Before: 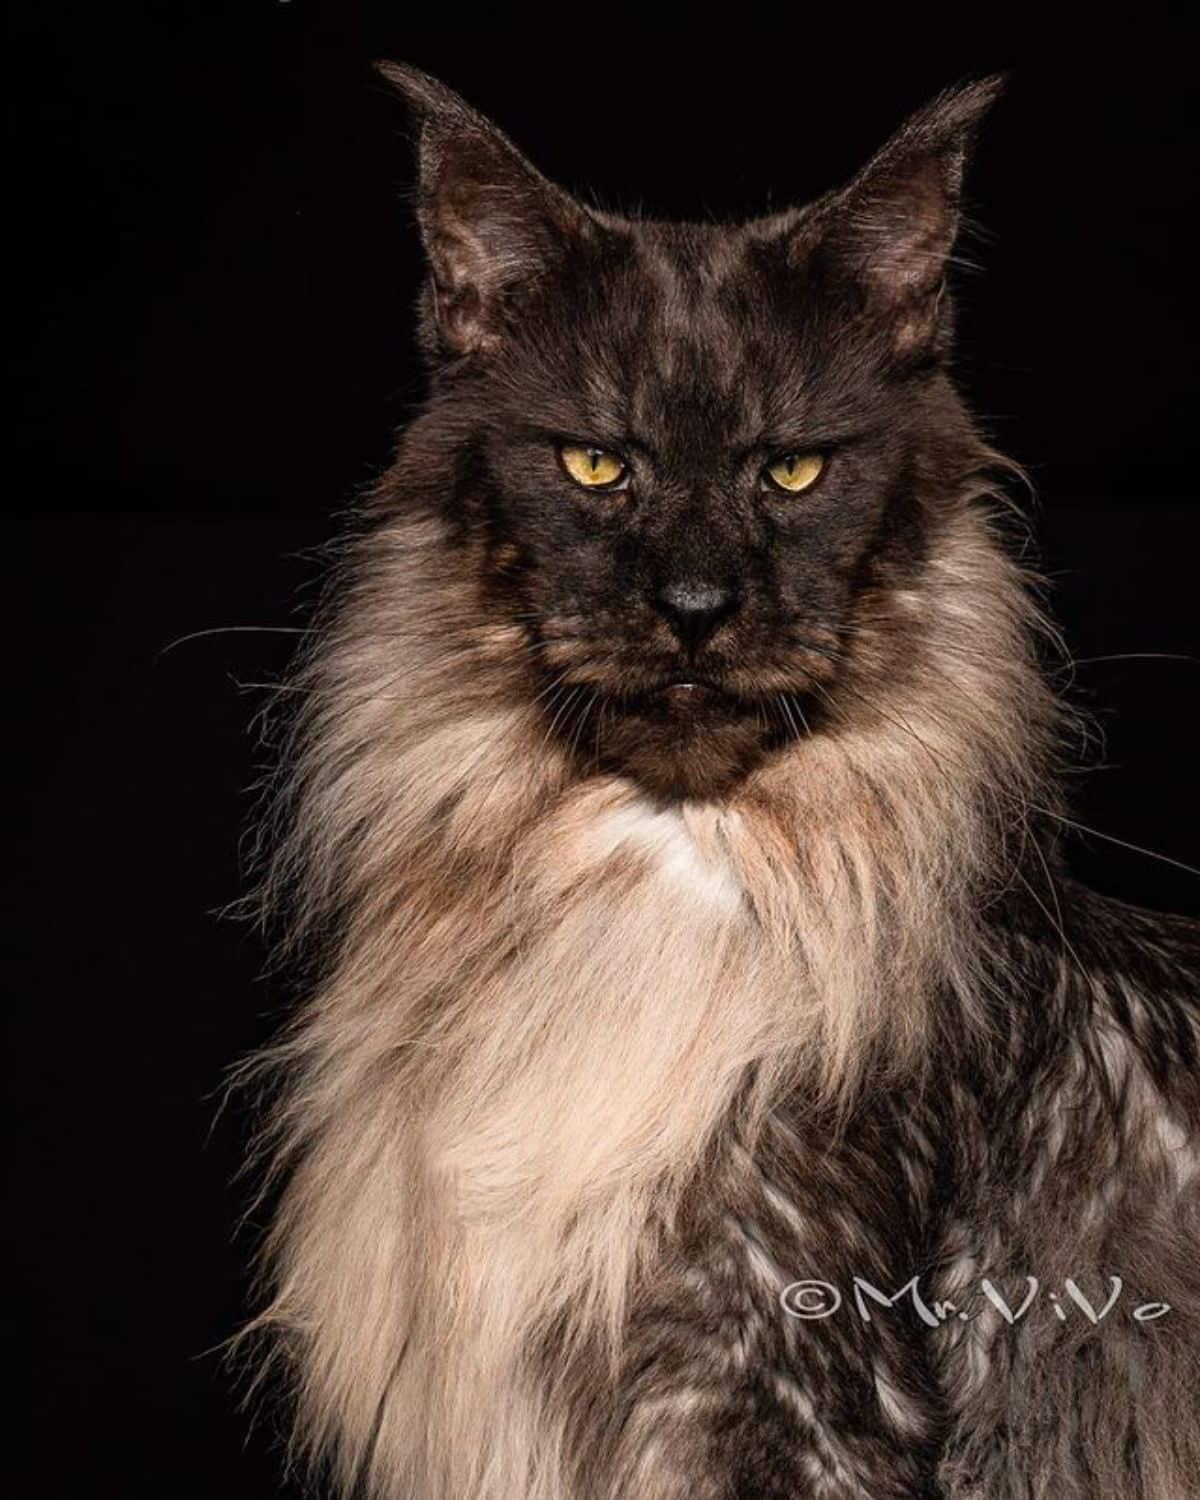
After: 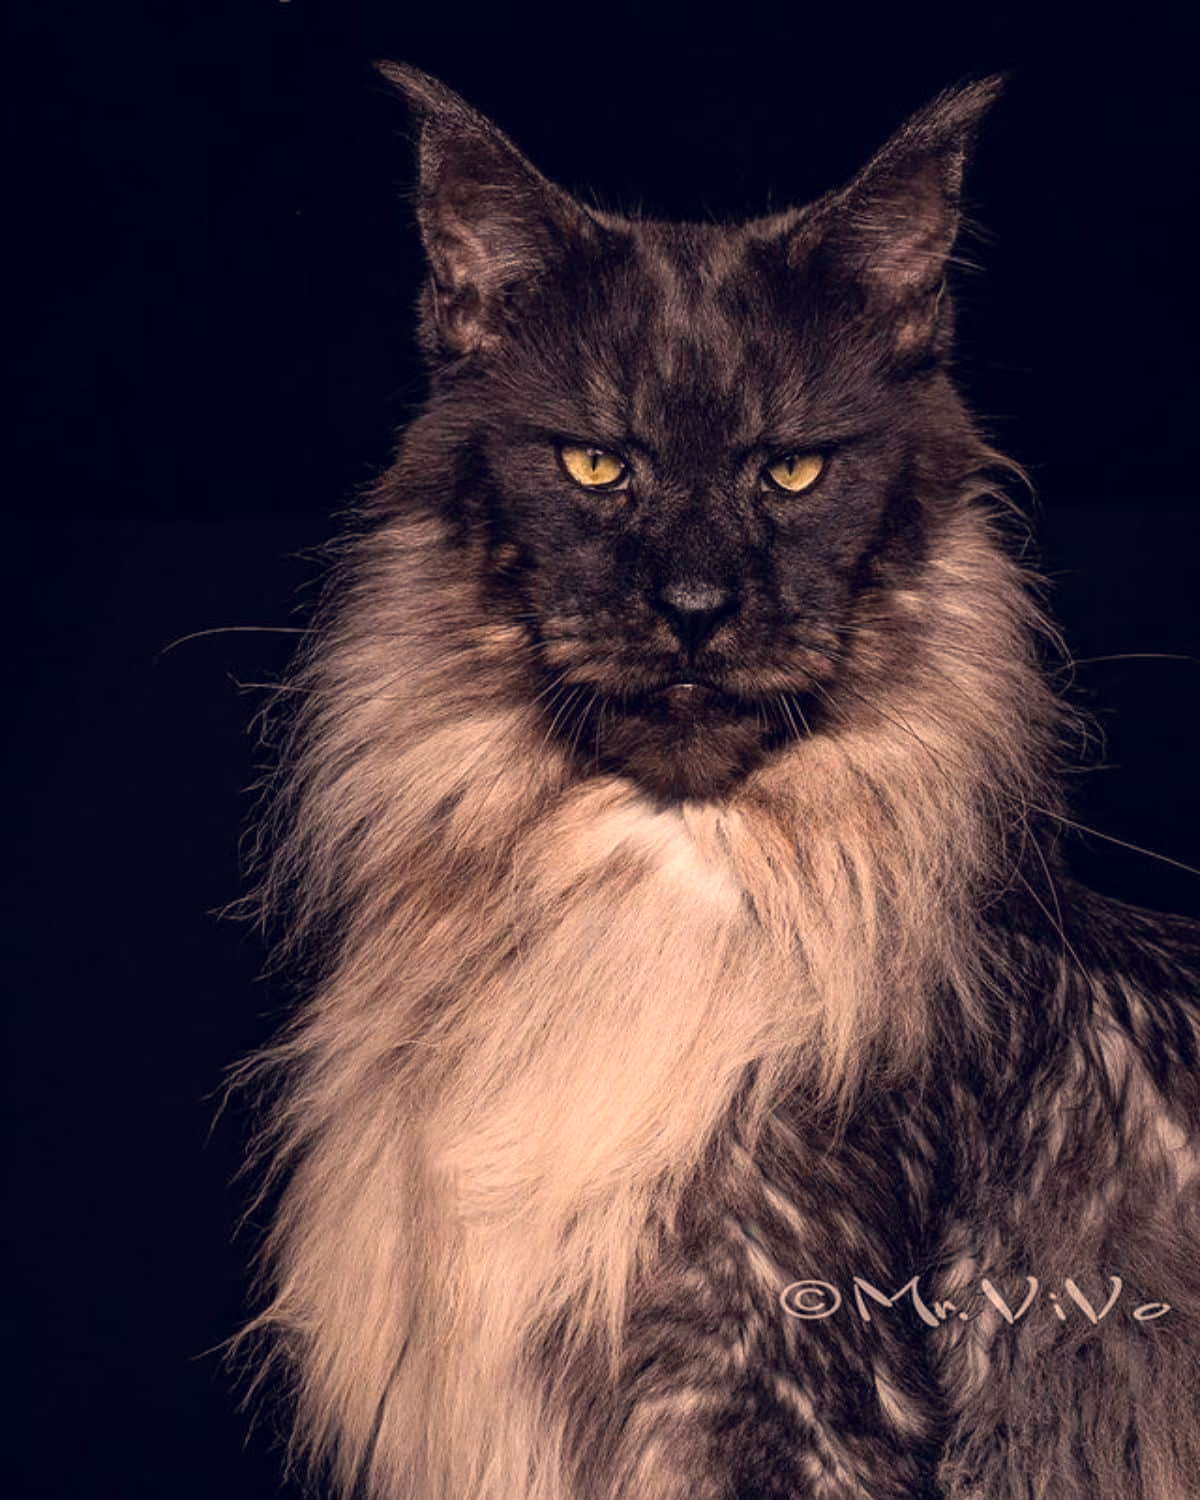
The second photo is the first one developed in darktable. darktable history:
color correction: highlights a* 20.25, highlights b* 26.85, shadows a* 3.5, shadows b* -17.95, saturation 0.719
